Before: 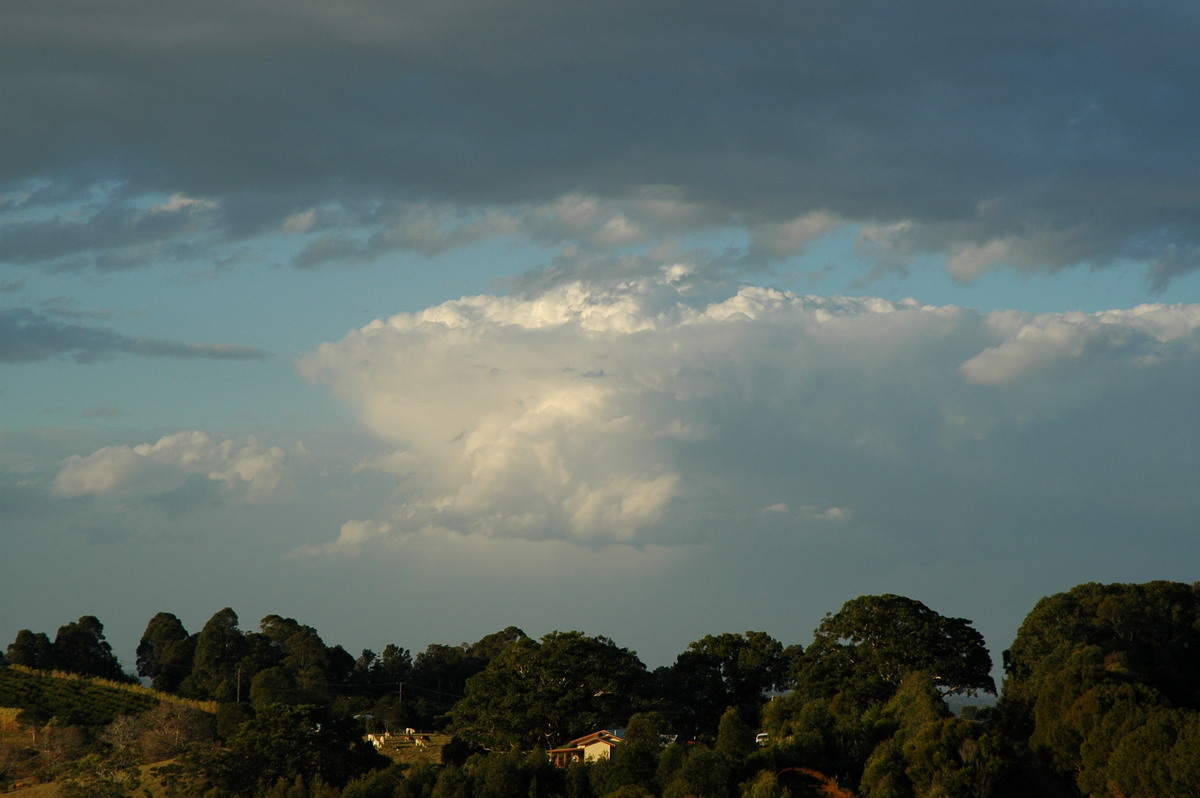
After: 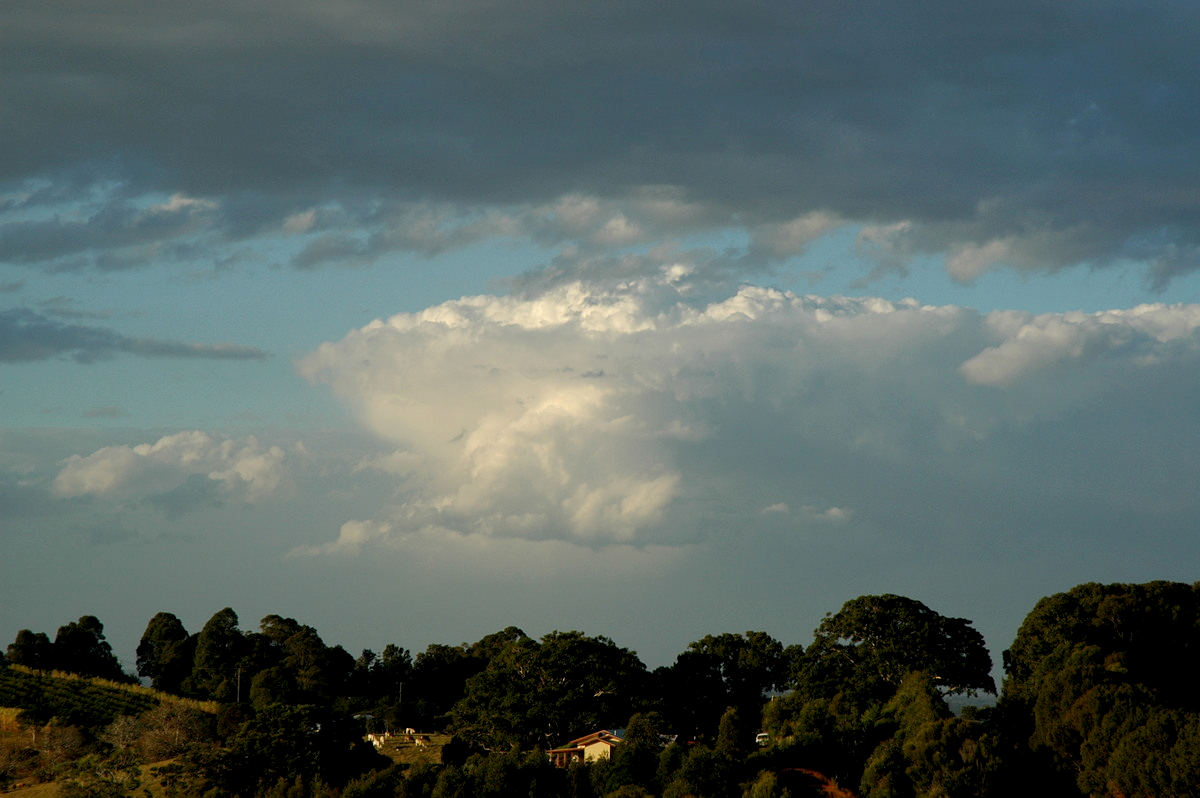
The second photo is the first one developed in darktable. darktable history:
exposure: black level correction 0.005, exposure 0.001 EV, compensate highlight preservation false
local contrast: highlights 104%, shadows 100%, detail 119%, midtone range 0.2
